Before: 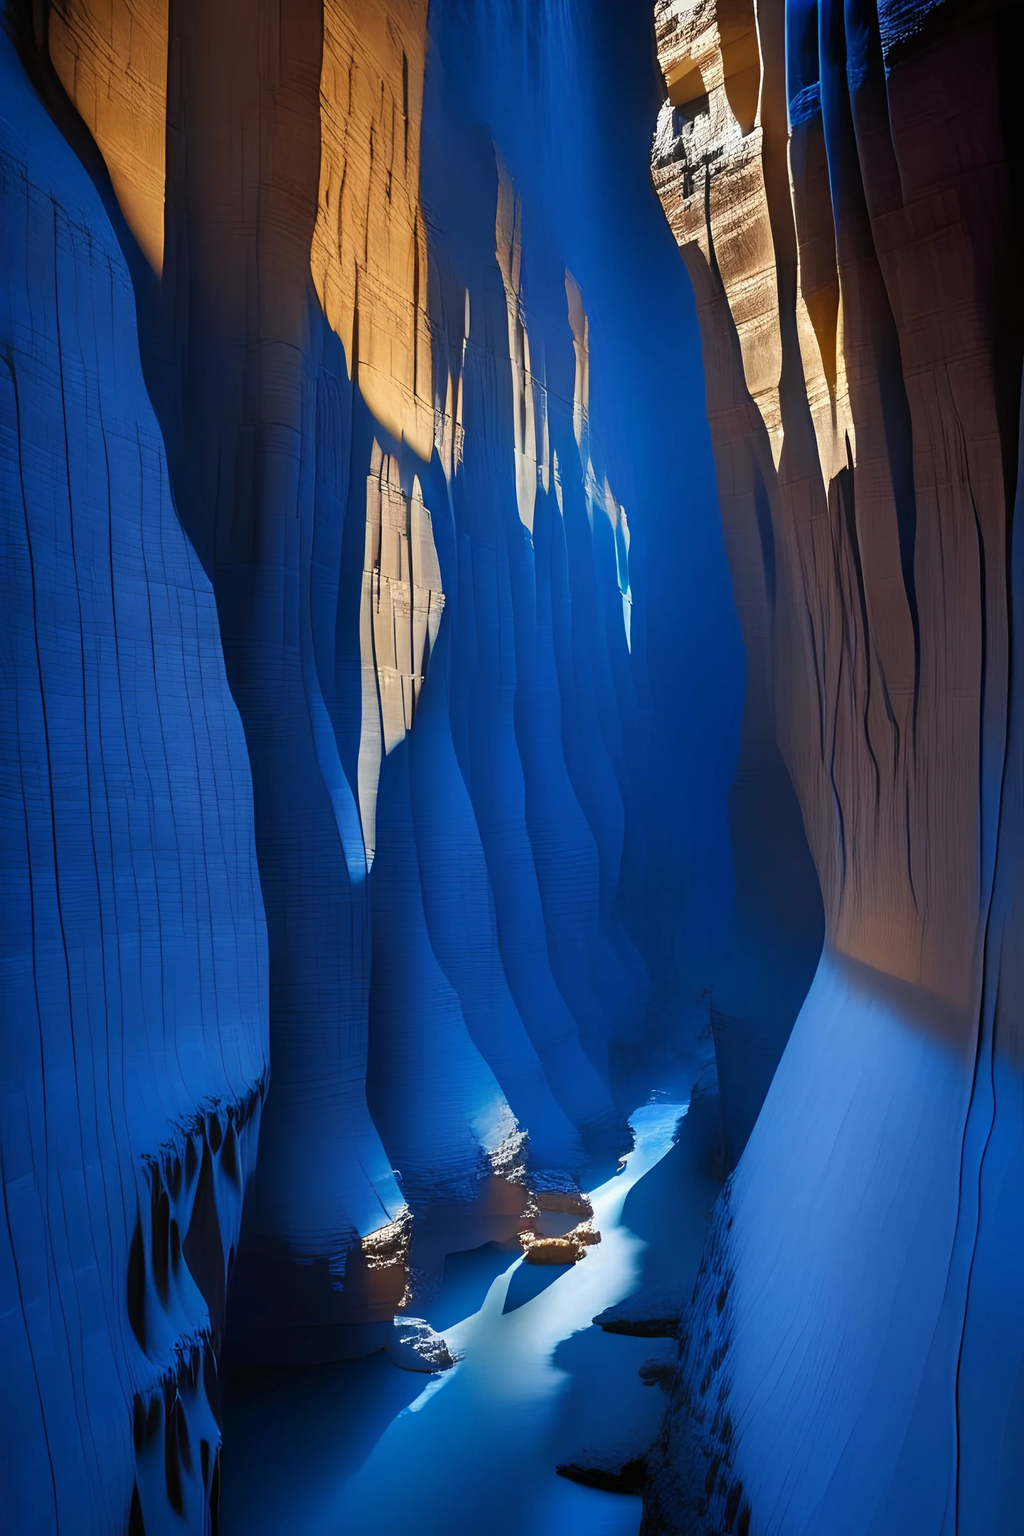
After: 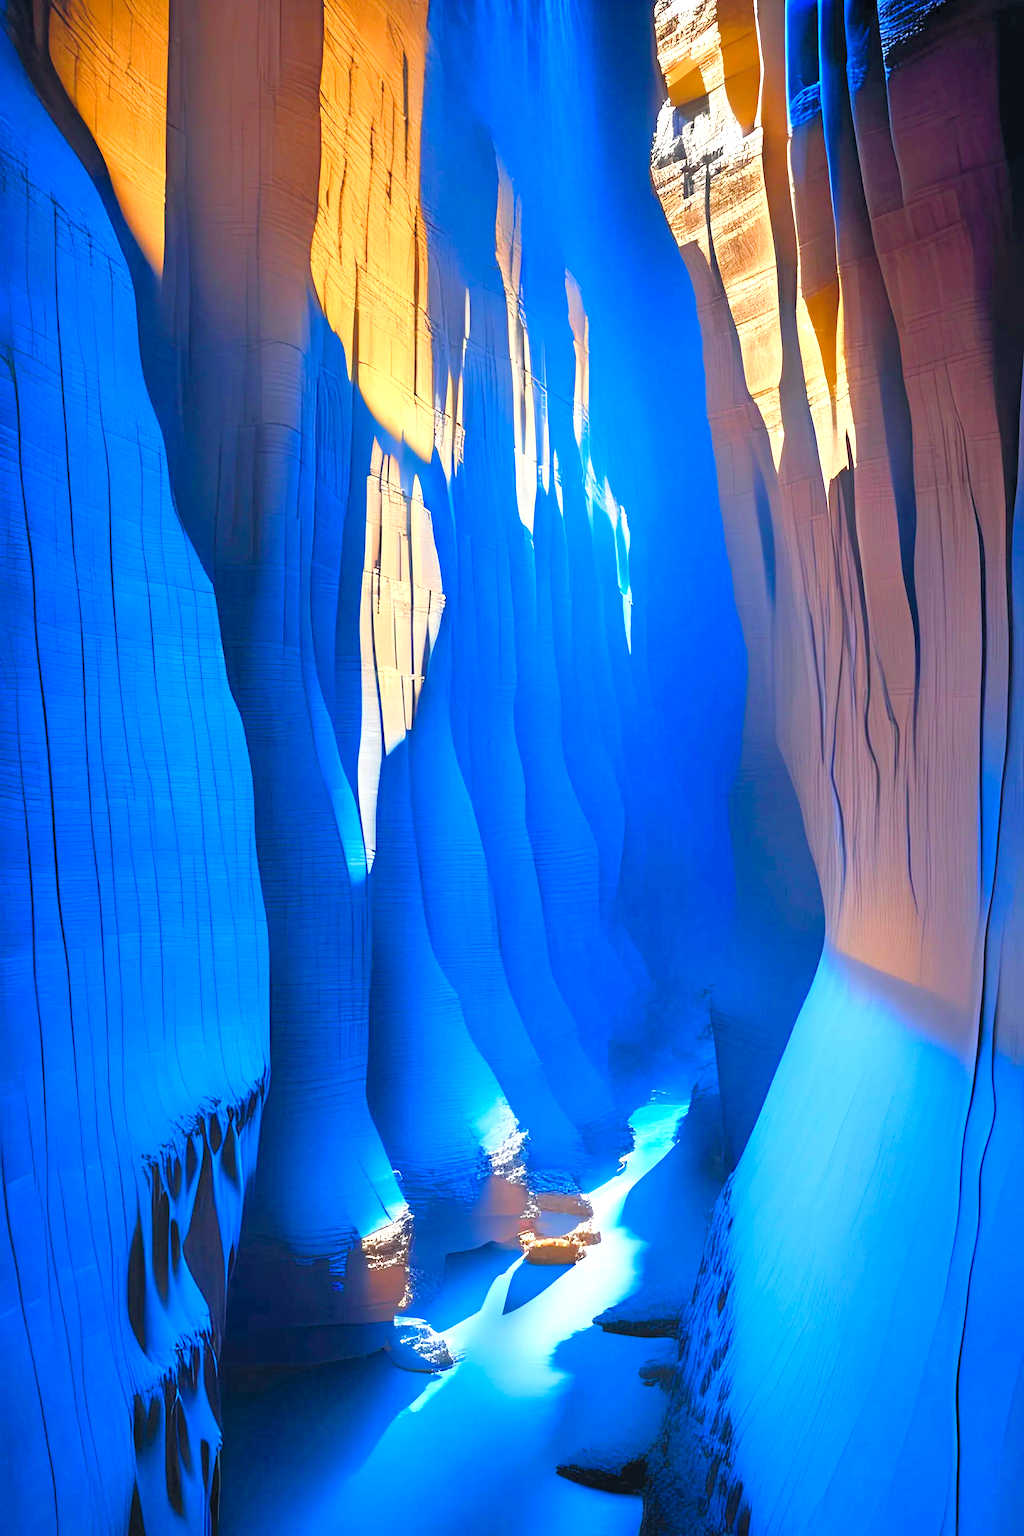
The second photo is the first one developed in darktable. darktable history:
exposure: black level correction 0, exposure 1.001 EV, compensate exposure bias true, compensate highlight preservation false
contrast brightness saturation: contrast 0.099, brightness 0.306, saturation 0.14
color balance rgb: global offset › chroma 0.051%, global offset › hue 253.92°, perceptual saturation grading › global saturation 20%, perceptual saturation grading › highlights -25.133%, perceptual saturation grading › shadows 49.746%, global vibrance 20%
